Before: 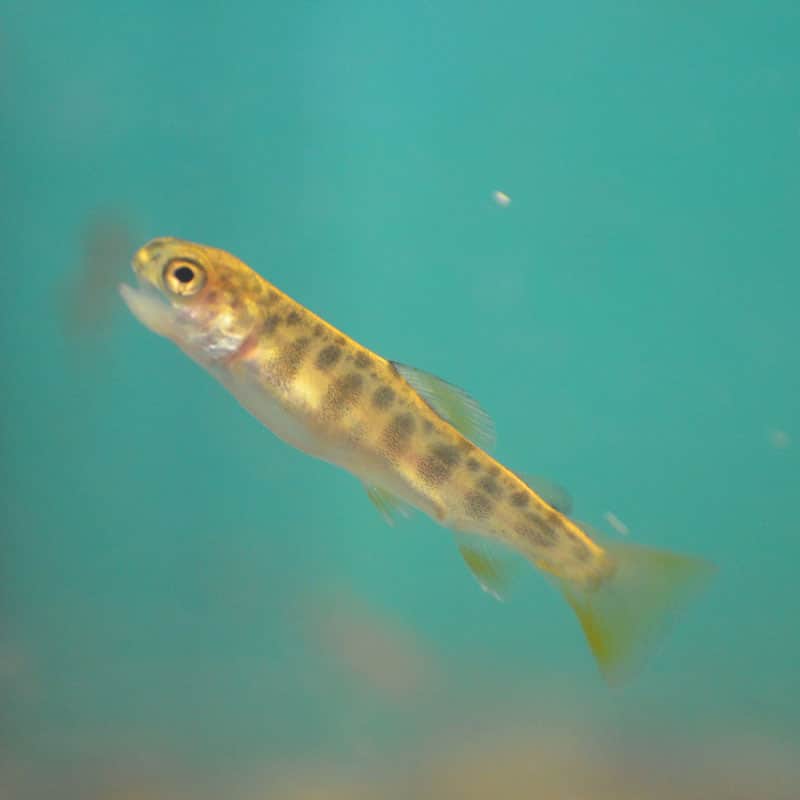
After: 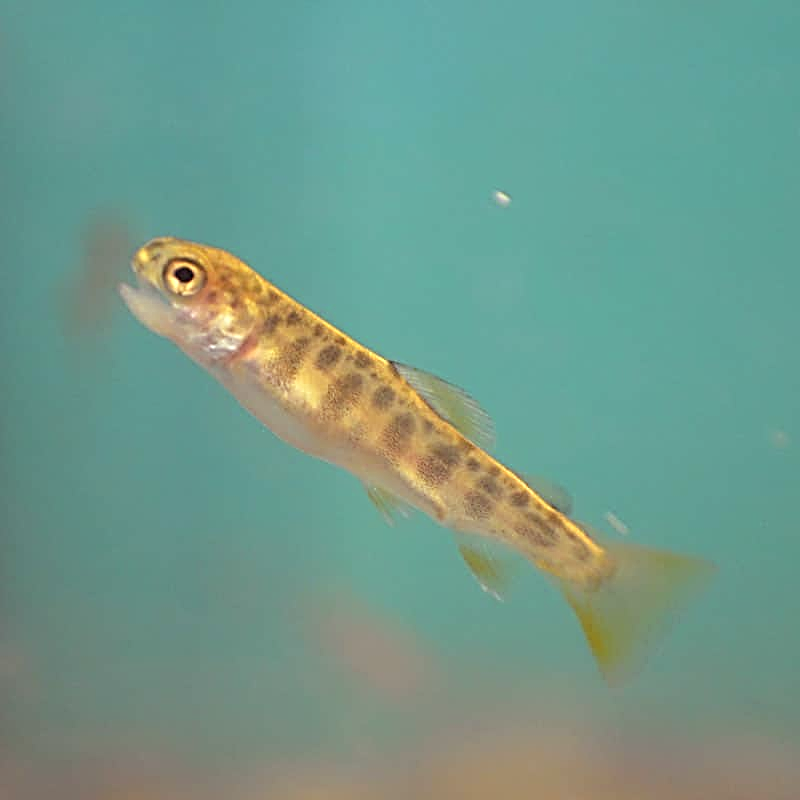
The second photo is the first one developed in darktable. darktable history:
rgb levels: mode RGB, independent channels, levels [[0, 0.474, 1], [0, 0.5, 1], [0, 0.5, 1]]
sharpen: radius 3.69, amount 0.928
